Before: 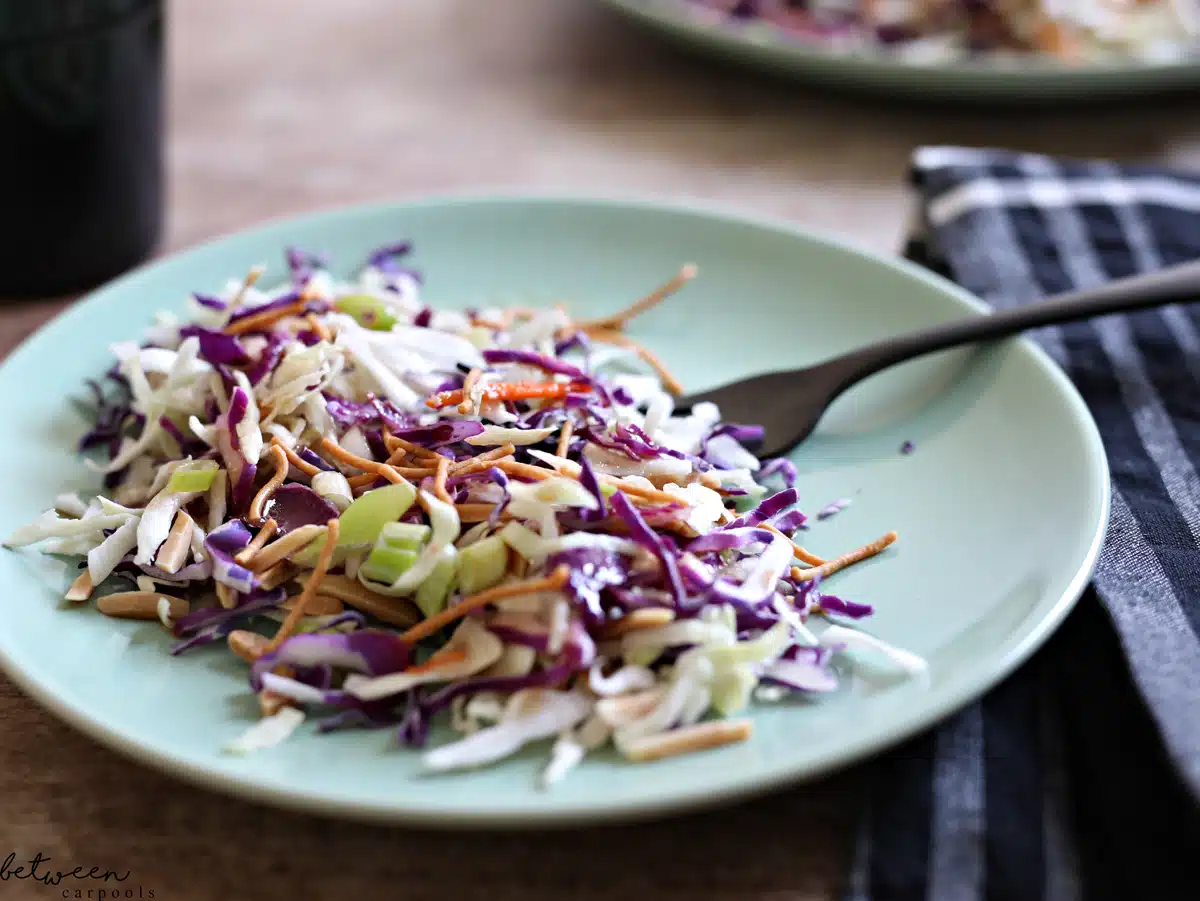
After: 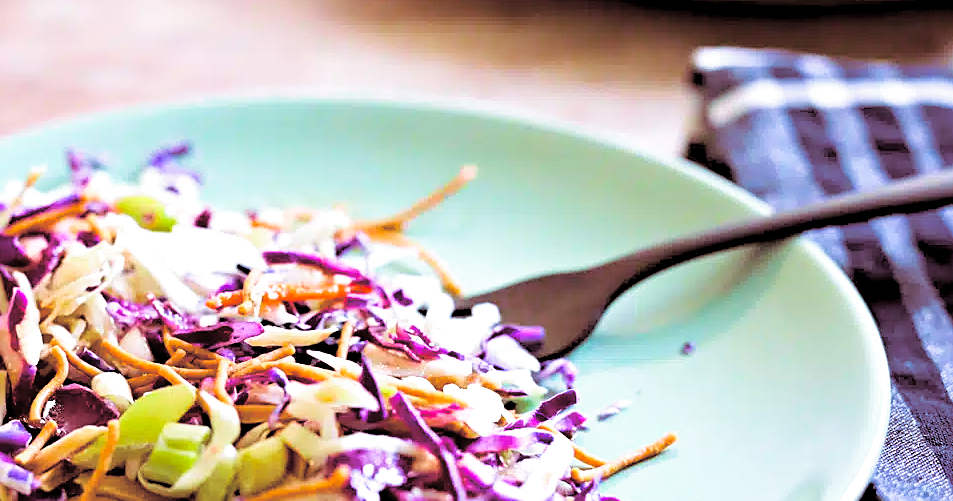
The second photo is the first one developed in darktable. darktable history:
sharpen: on, module defaults
velvia: strength 15%
split-toning: shadows › saturation 0.41, highlights › saturation 0, compress 33.55%
crop: left 18.38%, top 11.092%, right 2.134%, bottom 33.217%
color balance rgb: linear chroma grading › shadows -2.2%, linear chroma grading › highlights -15%, linear chroma grading › global chroma -10%, linear chroma grading › mid-tones -10%, perceptual saturation grading › global saturation 45%, perceptual saturation grading › highlights -50%, perceptual saturation grading › shadows 30%, perceptual brilliance grading › global brilliance 18%, global vibrance 45%
exposure: black level correction 0.006, exposure -0.226 EV, compensate highlight preservation false
contrast brightness saturation: contrast 0.1, brightness 0.3, saturation 0.14
